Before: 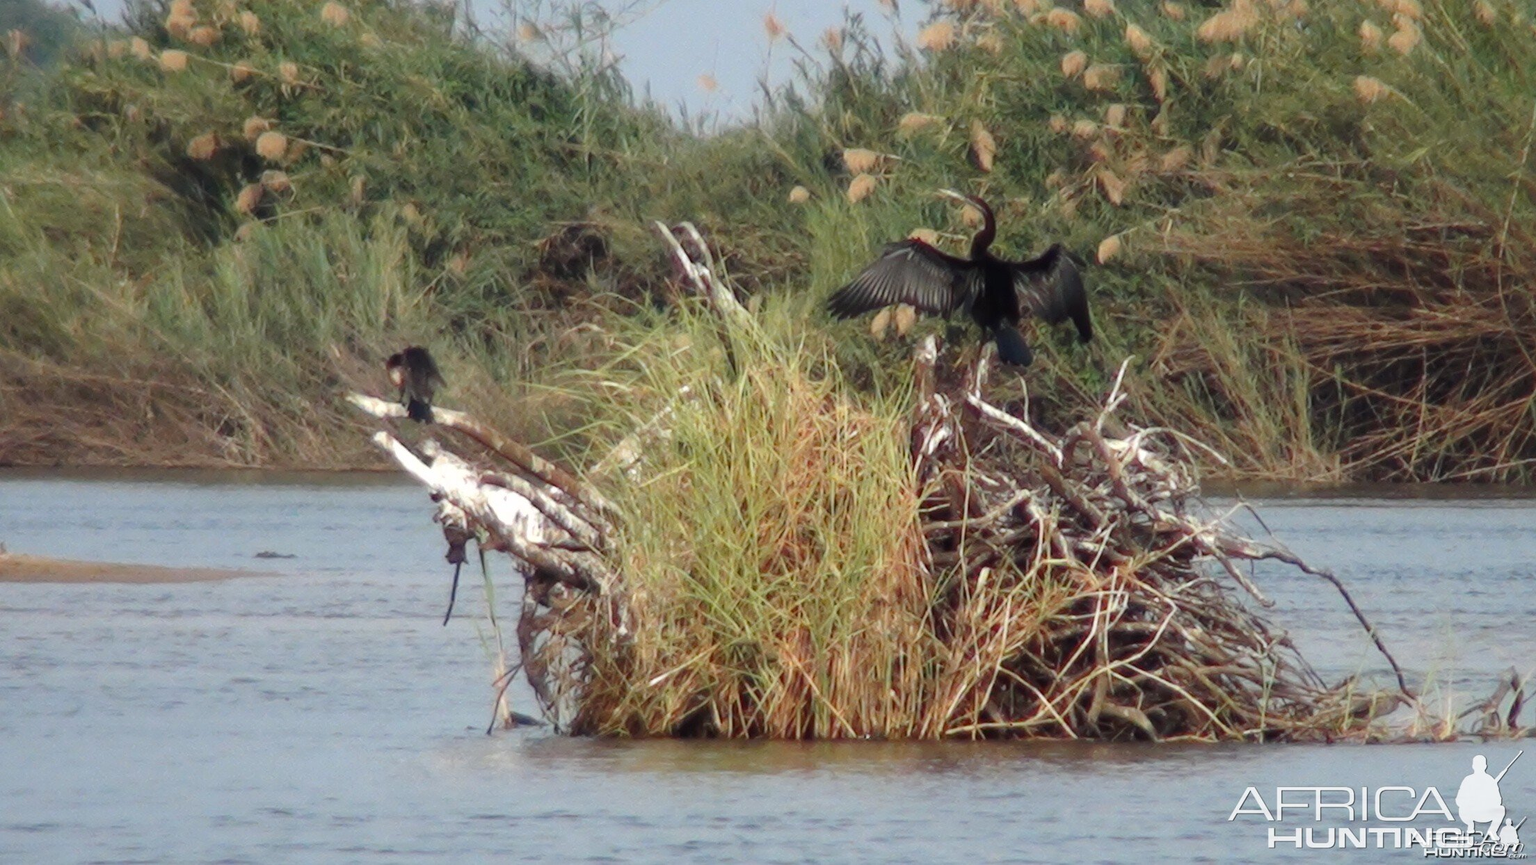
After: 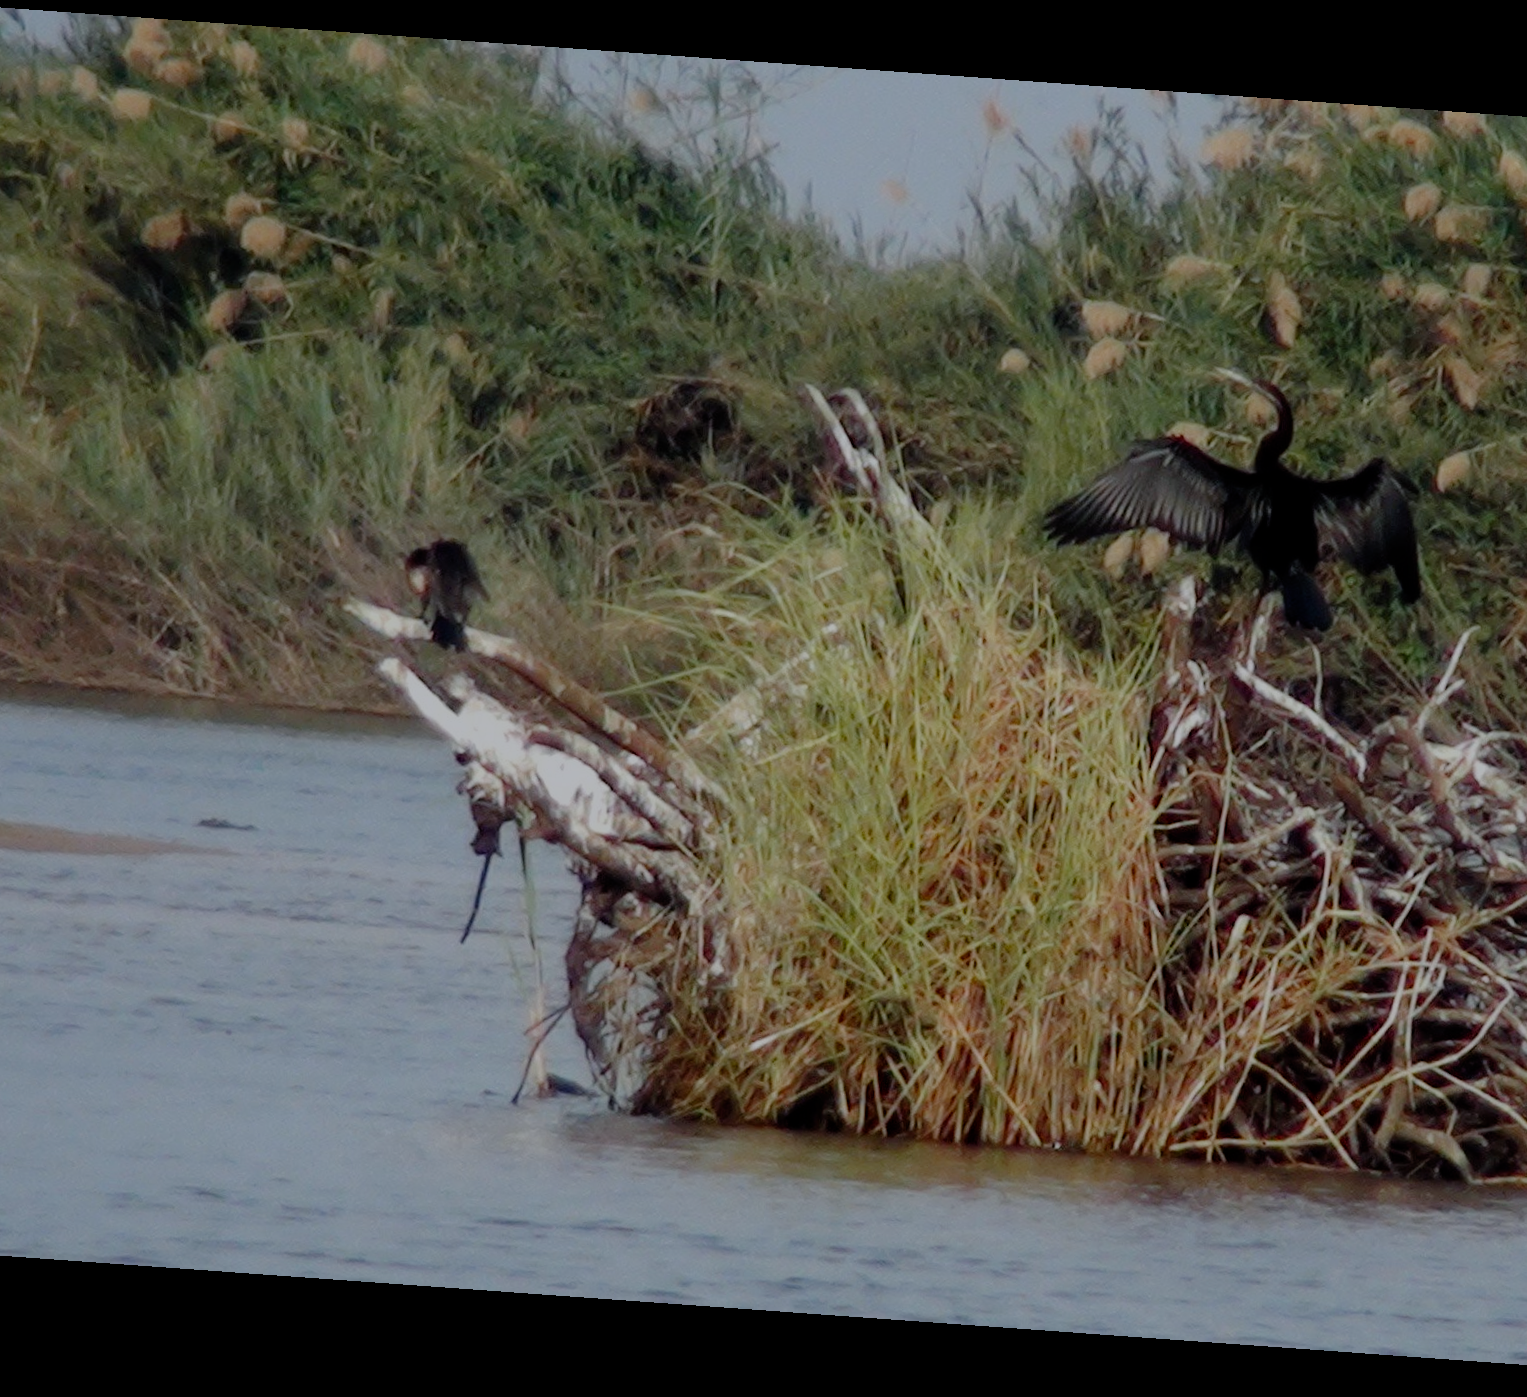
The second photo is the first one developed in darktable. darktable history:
filmic rgb: middle gray luminance 30%, black relative exposure -9 EV, white relative exposure 7 EV, threshold 6 EV, target black luminance 0%, hardness 2.94, latitude 2.04%, contrast 0.963, highlights saturation mix 5%, shadows ↔ highlights balance 12.16%, add noise in highlights 0, preserve chrominance no, color science v3 (2019), use custom middle-gray values true, iterations of high-quality reconstruction 0, contrast in highlights soft, enable highlight reconstruction true
crop and rotate: left 8.786%, right 24.548%
white balance: red 0.974, blue 1.044
rotate and perspective: rotation 4.1°, automatic cropping off
